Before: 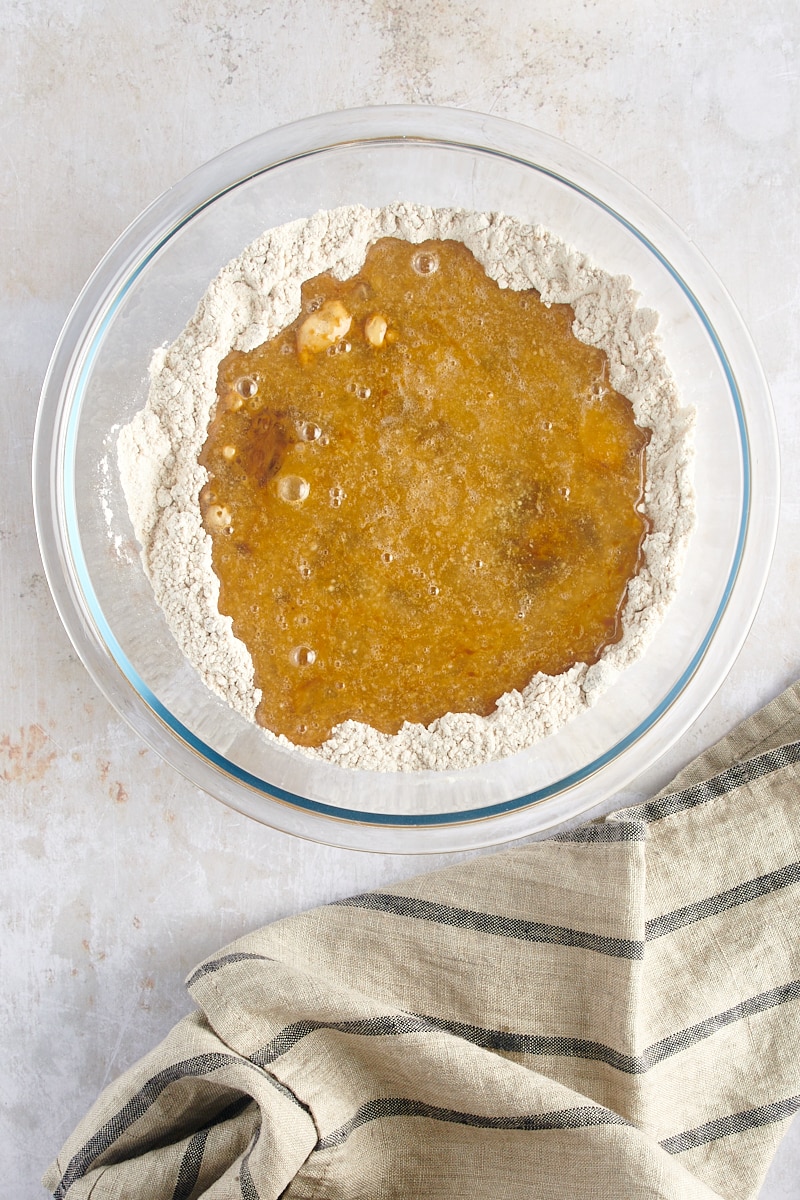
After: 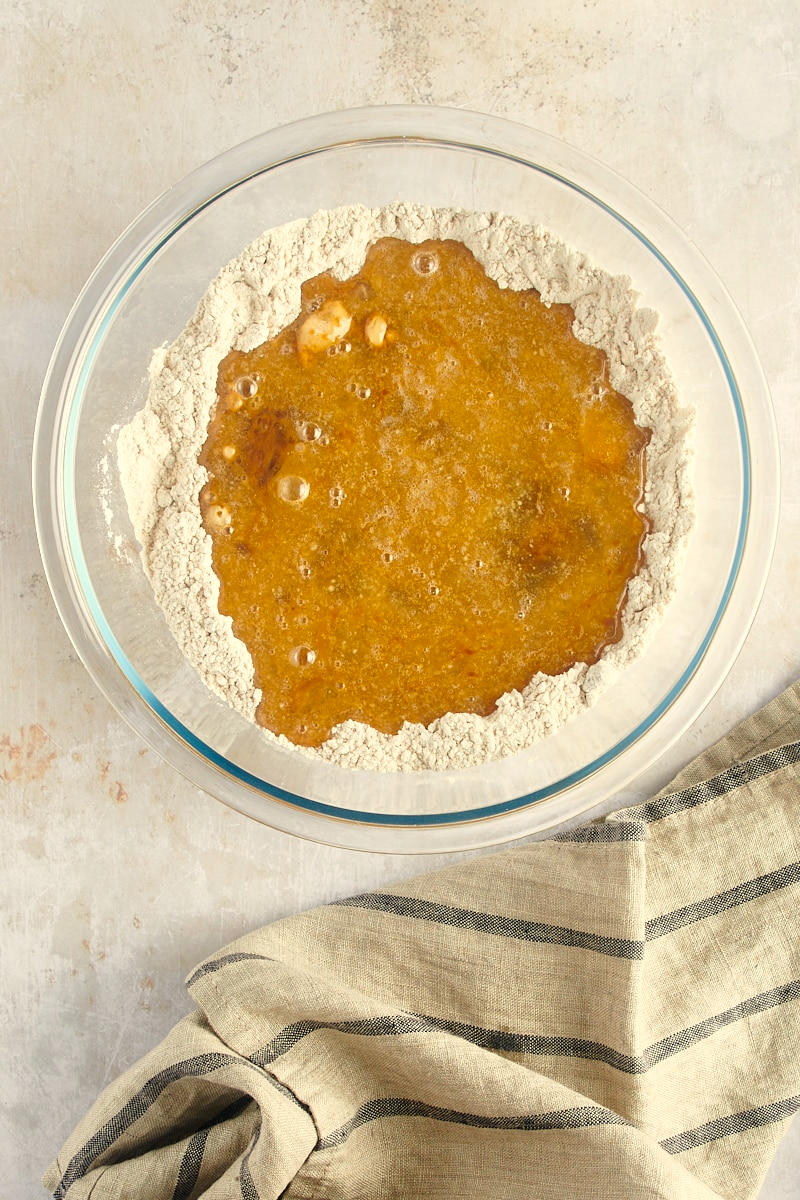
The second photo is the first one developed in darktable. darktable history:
contrast brightness saturation: saturation 0.13
white balance: red 1.029, blue 0.92
